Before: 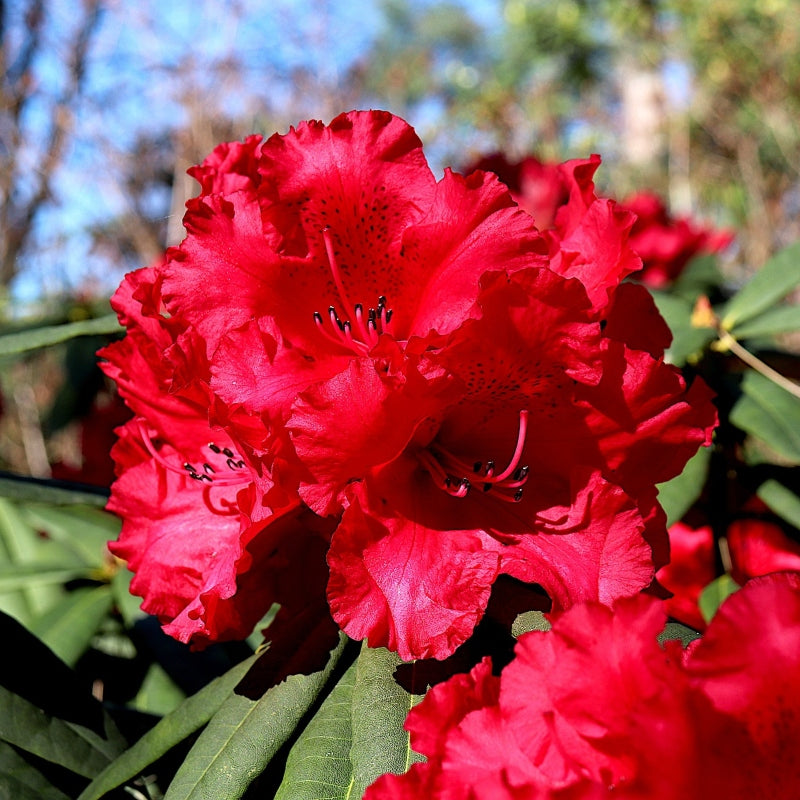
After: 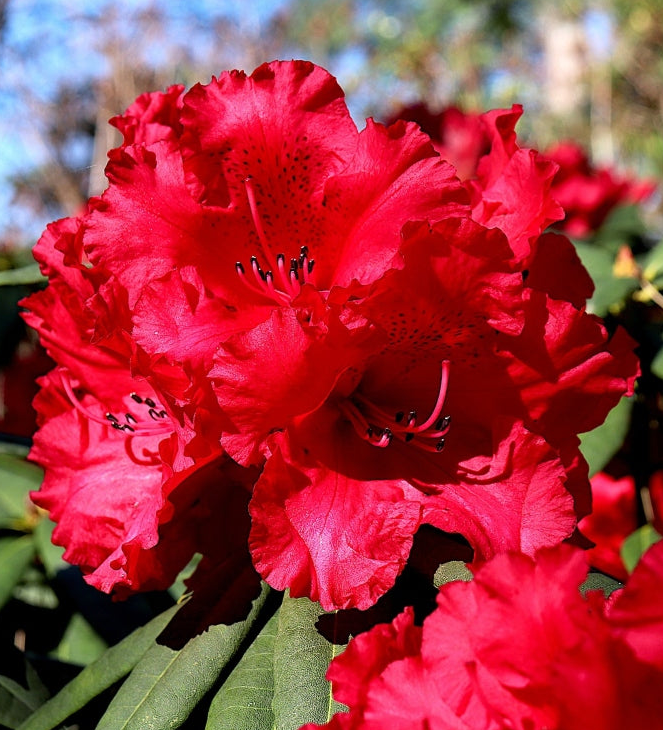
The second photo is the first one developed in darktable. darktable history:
crop: left 9.781%, top 6.315%, right 7.245%, bottom 2.328%
